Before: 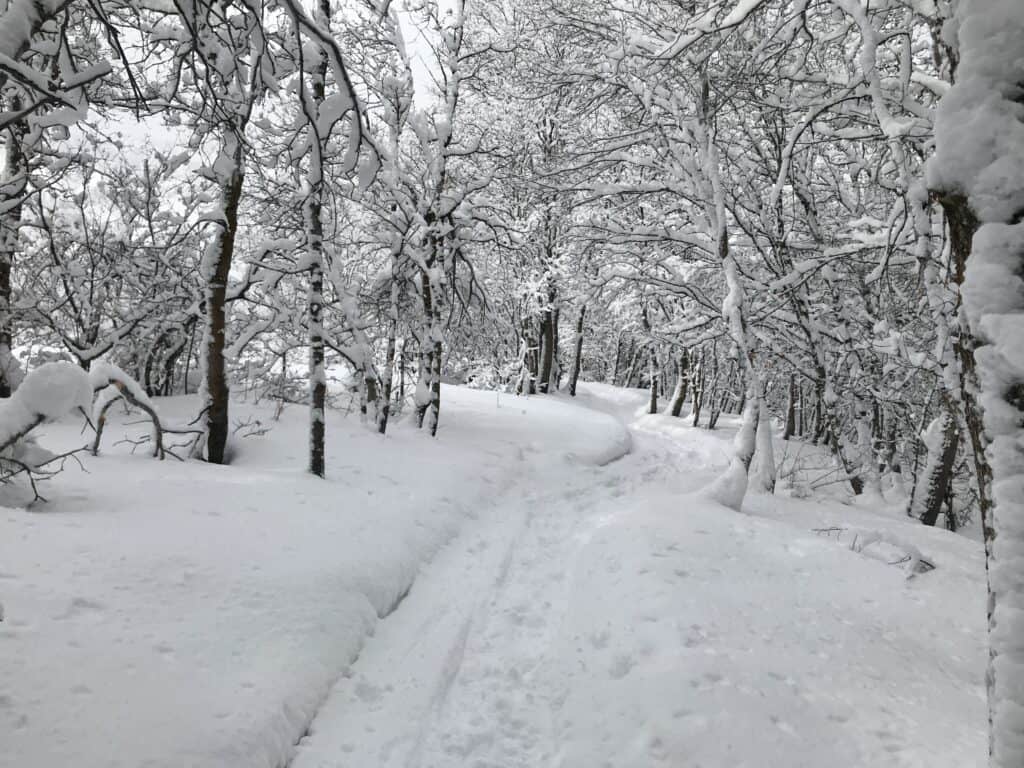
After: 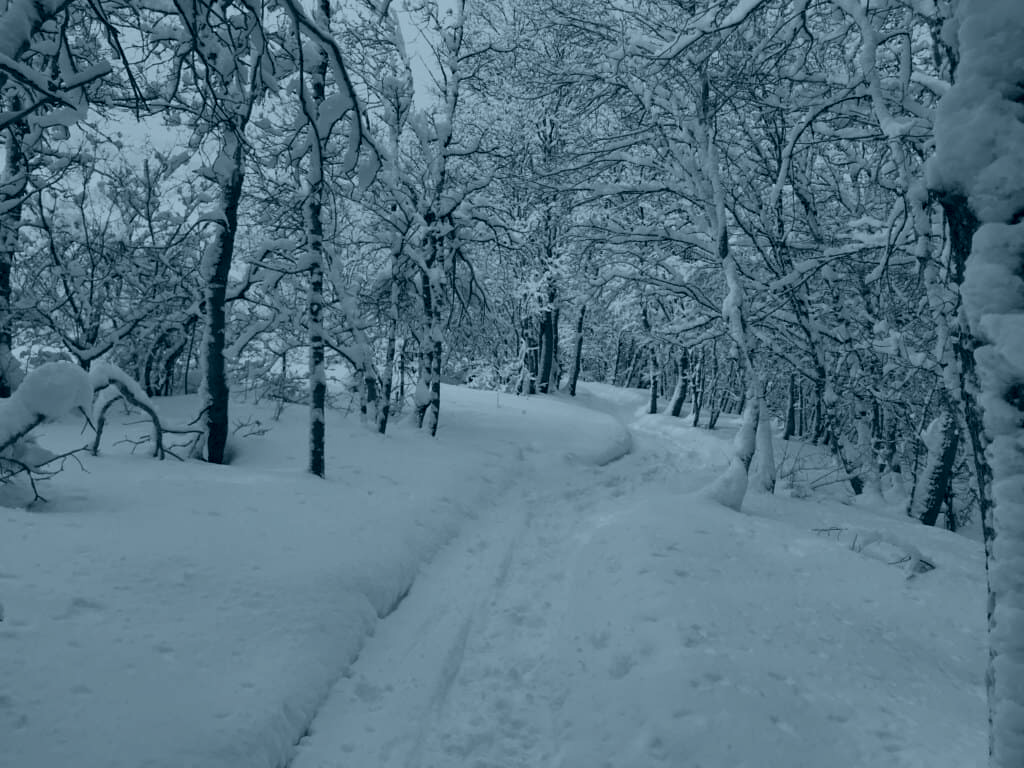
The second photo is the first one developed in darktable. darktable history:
colorize: hue 194.4°, saturation 29%, source mix 61.75%, lightness 3.98%, version 1
color calibration: x 0.355, y 0.367, temperature 4700.38 K
exposure: exposure 1 EV, compensate highlight preservation false
